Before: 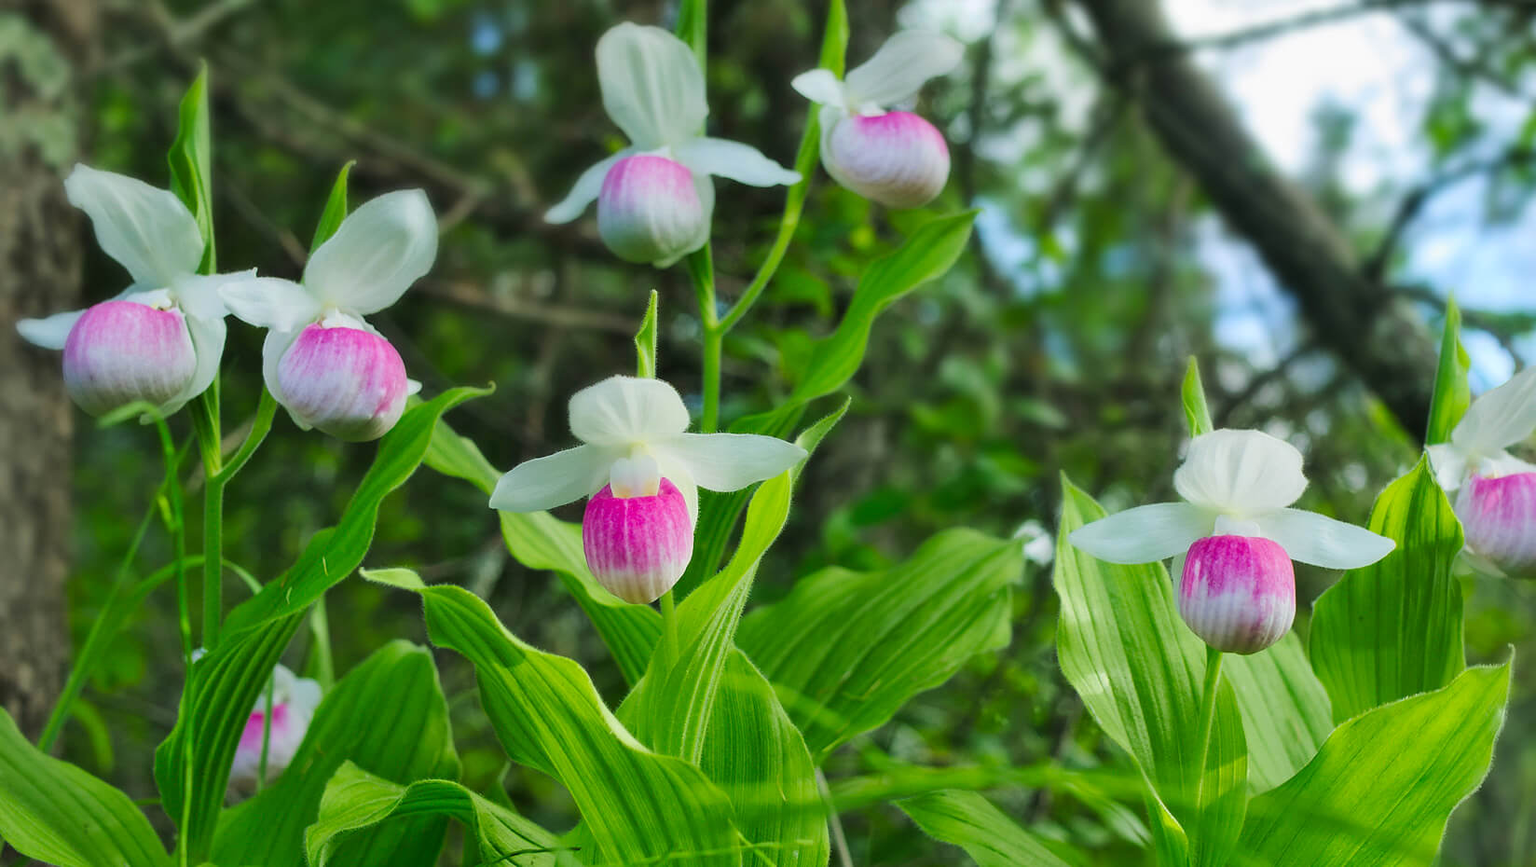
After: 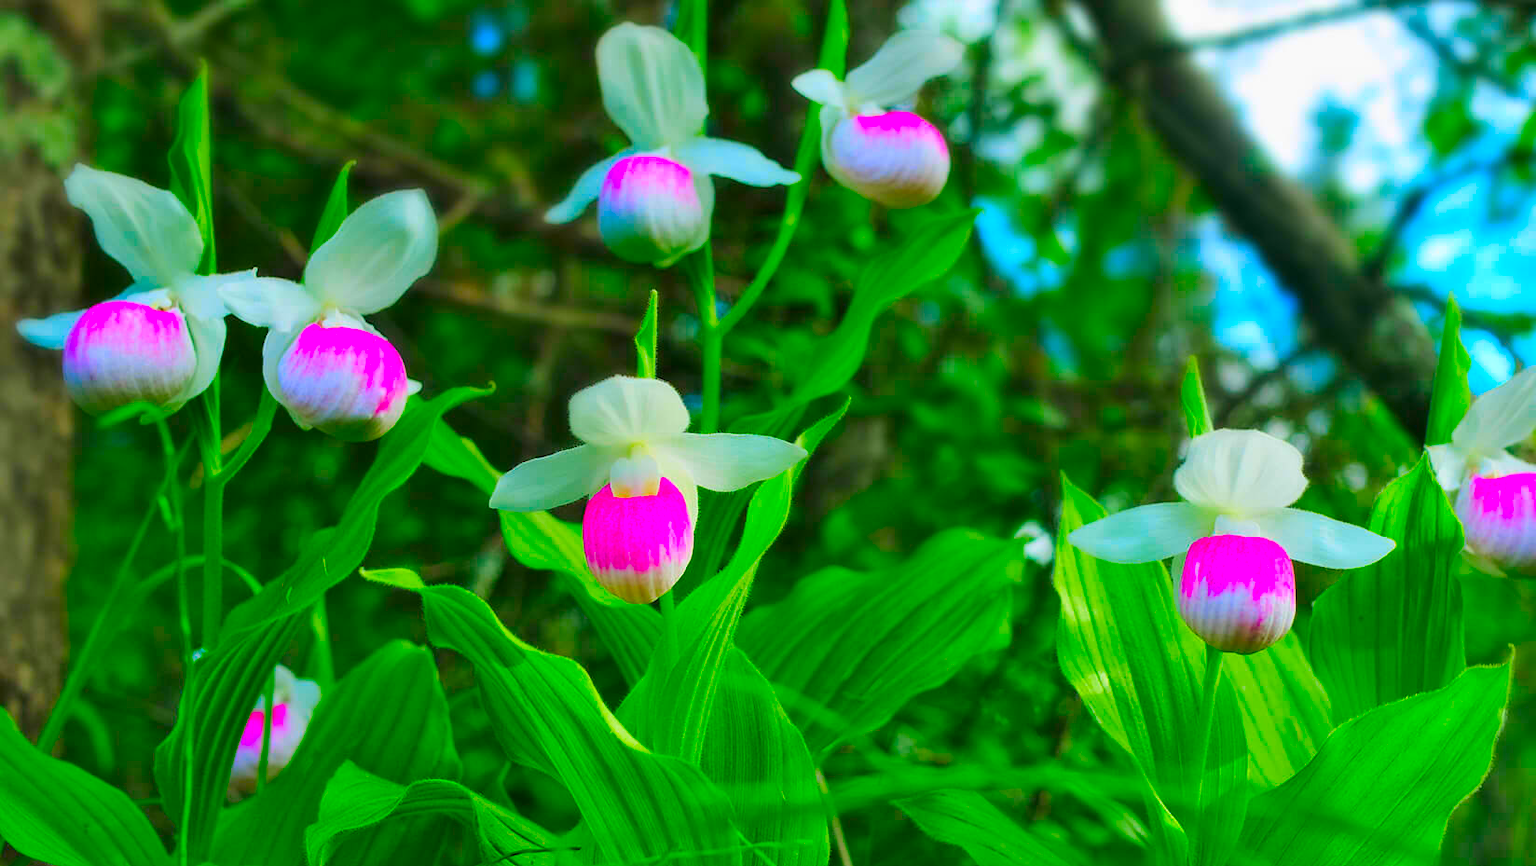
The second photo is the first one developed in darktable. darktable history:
color zones: curves: ch1 [(0.25, 0.5) (0.747, 0.71)]
tone equalizer: on, module defaults
color correction: saturation 2.15
